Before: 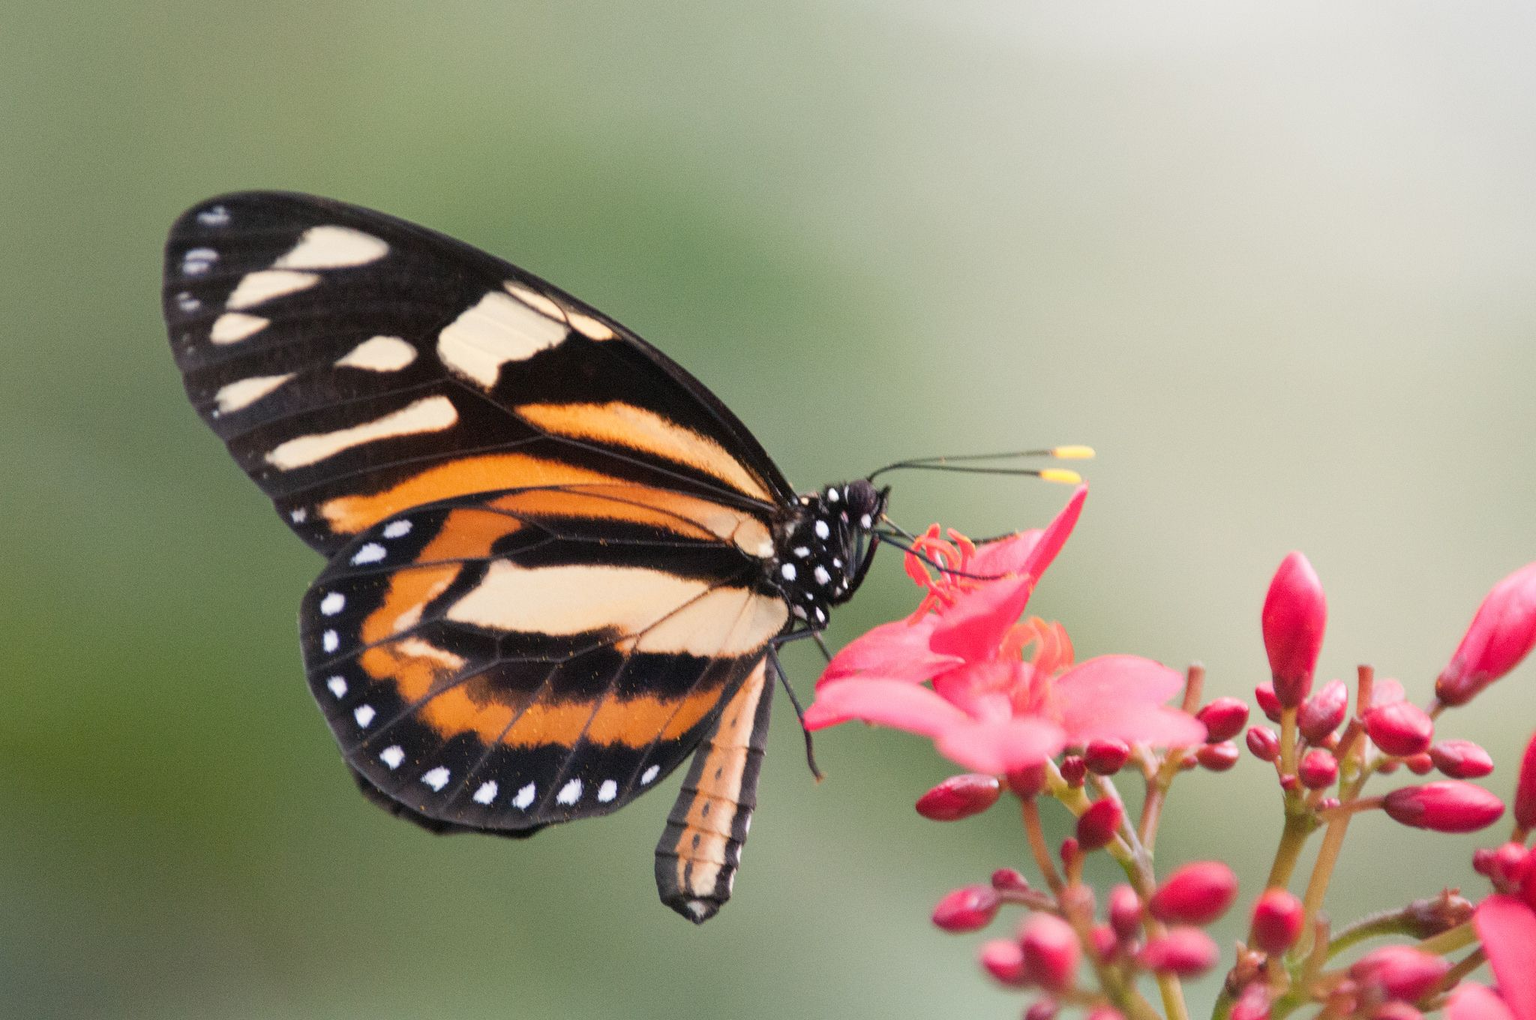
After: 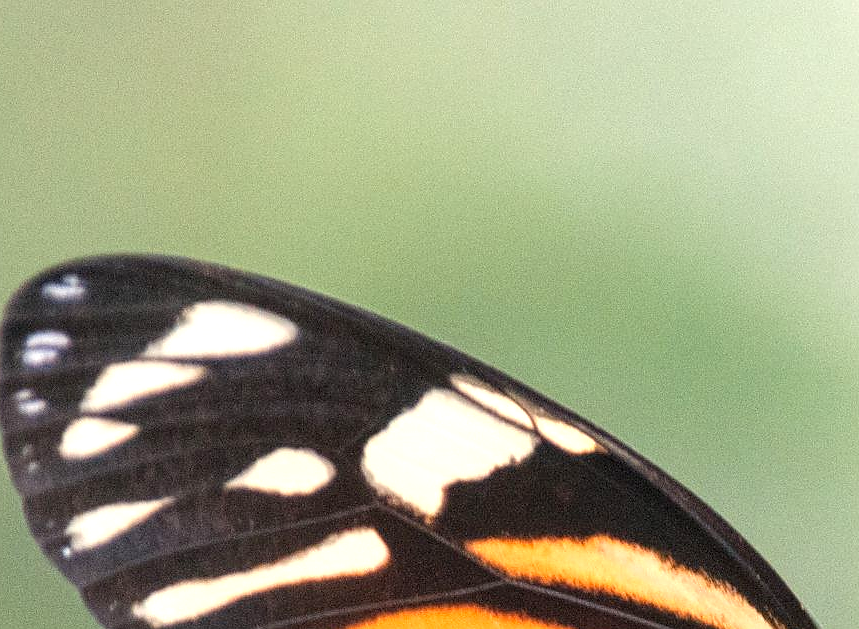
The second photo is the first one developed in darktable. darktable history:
local contrast: on, module defaults
crop and rotate: left 10.817%, top 0.062%, right 47.194%, bottom 53.626%
sharpen: radius 0.969, amount 0.604
exposure: exposure 0.785 EV, compensate highlight preservation false
